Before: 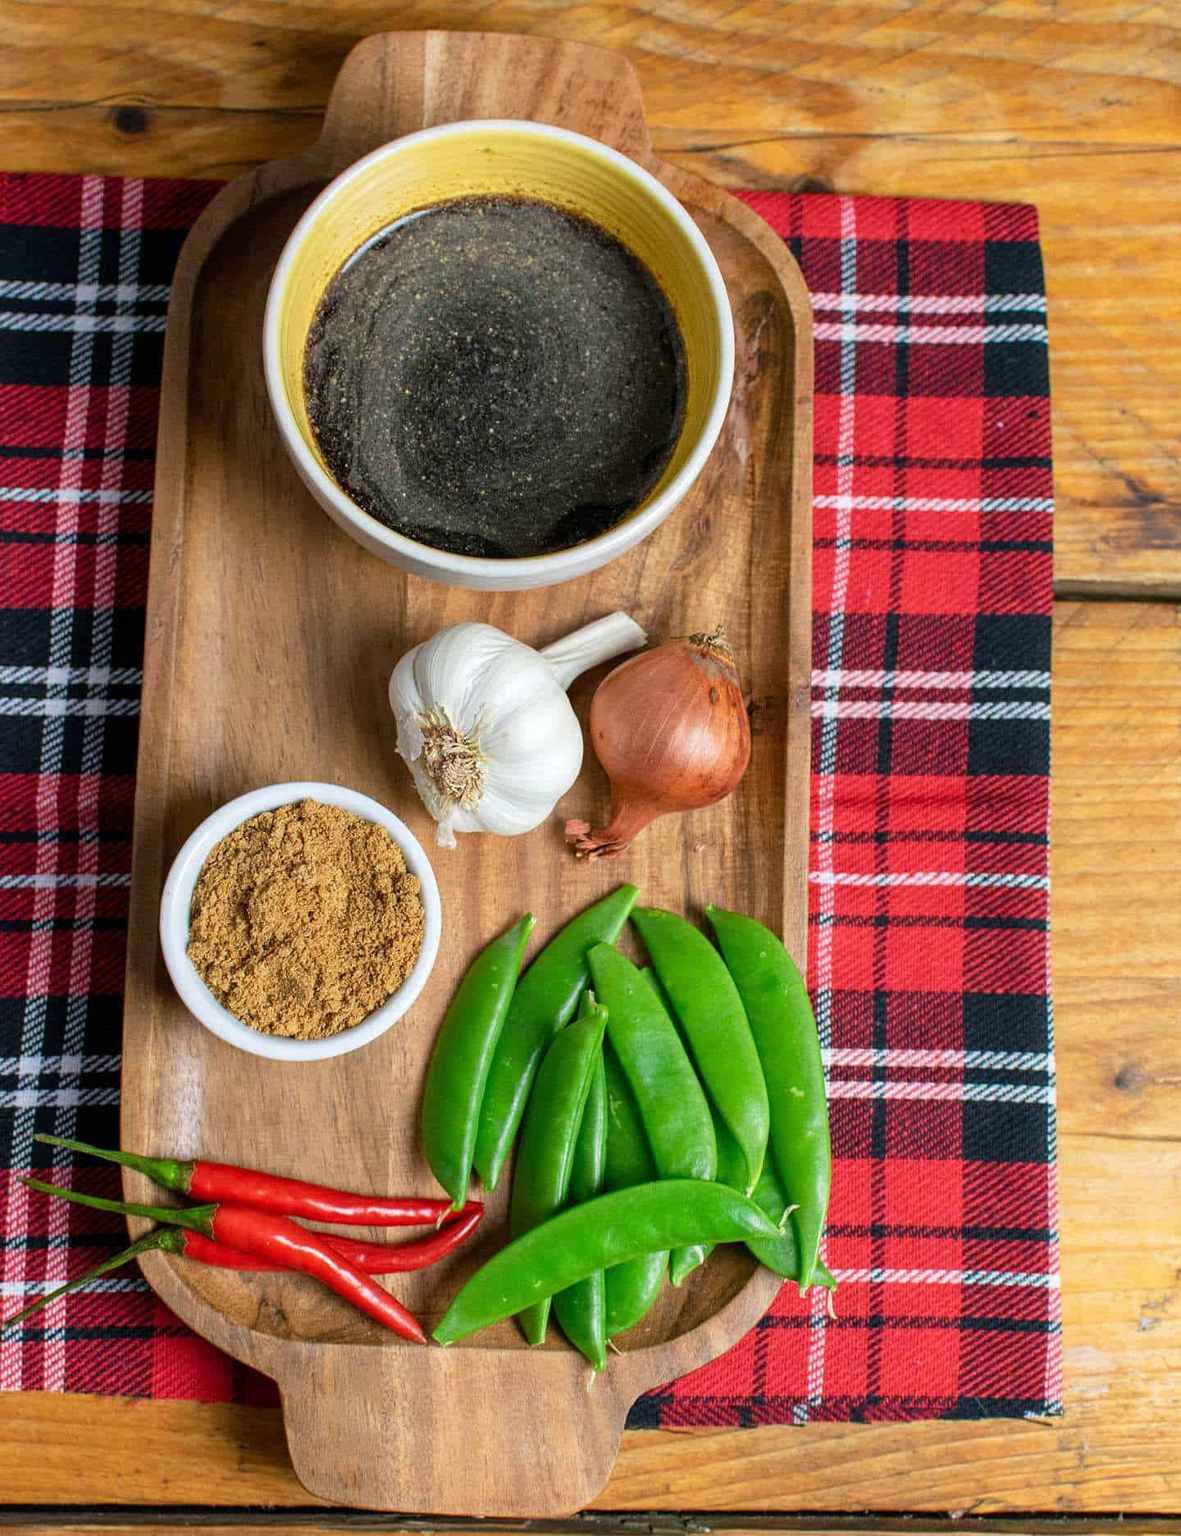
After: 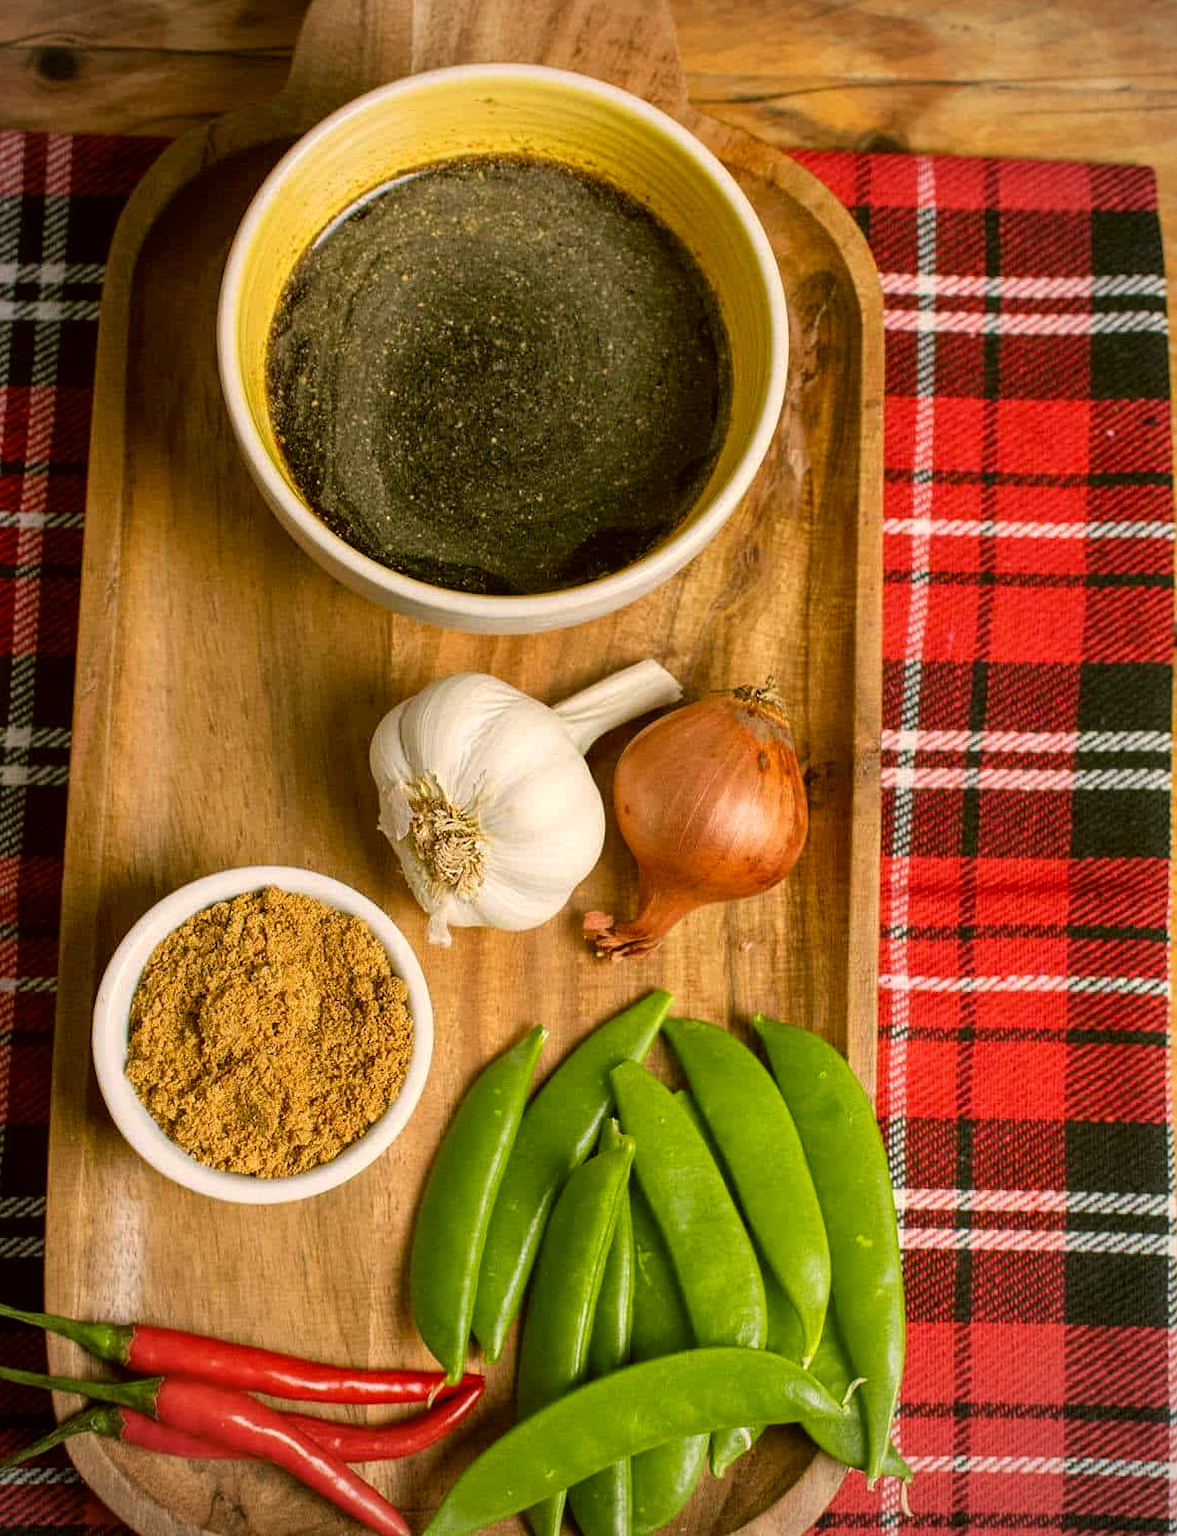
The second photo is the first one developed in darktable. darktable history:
vignetting: fall-off radius 61.18%
color zones: curves: ch2 [(0, 0.5) (0.143, 0.5) (0.286, 0.489) (0.415, 0.421) (0.571, 0.5) (0.714, 0.5) (0.857, 0.5) (1, 0.5)]
color correction: highlights a* 8.27, highlights b* 15.67, shadows a* -0.369, shadows b* 26.62
crop and rotate: left 7.14%, top 4.404%, right 10.548%, bottom 13.028%
